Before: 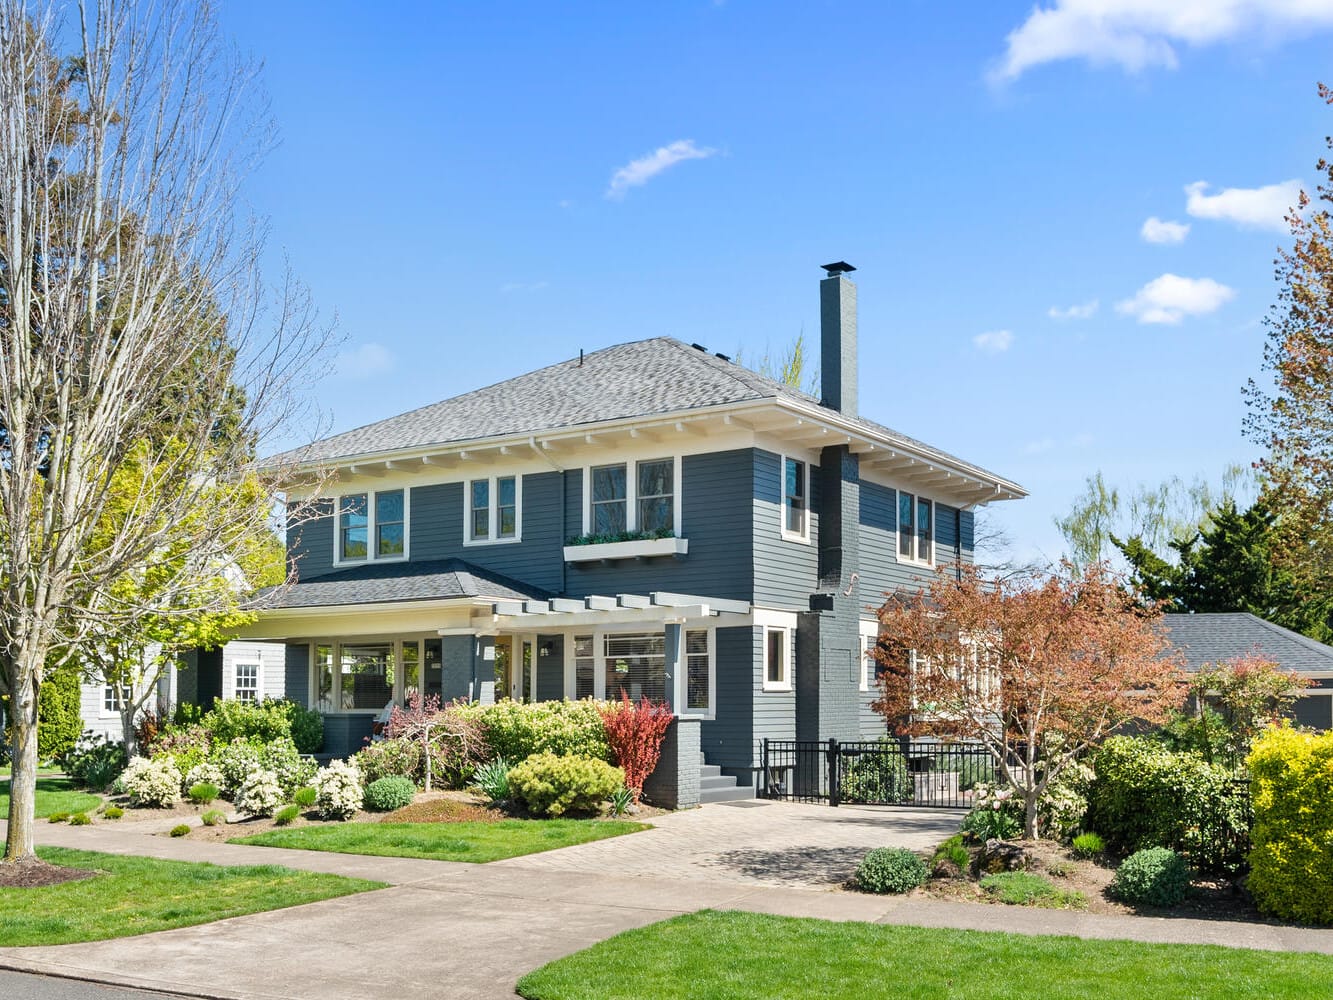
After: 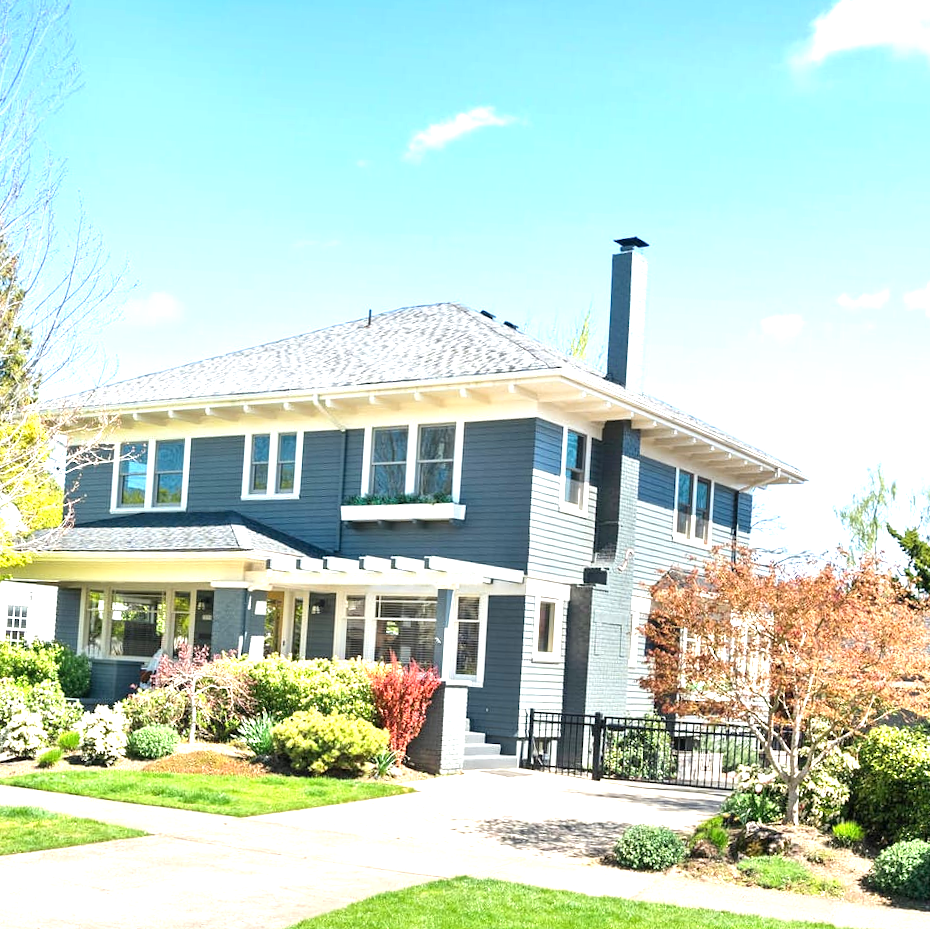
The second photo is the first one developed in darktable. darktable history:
exposure: exposure 1.142 EV, compensate highlight preservation false
crop and rotate: angle -3.27°, left 14.063%, top 0.038%, right 10.911%, bottom 0.085%
